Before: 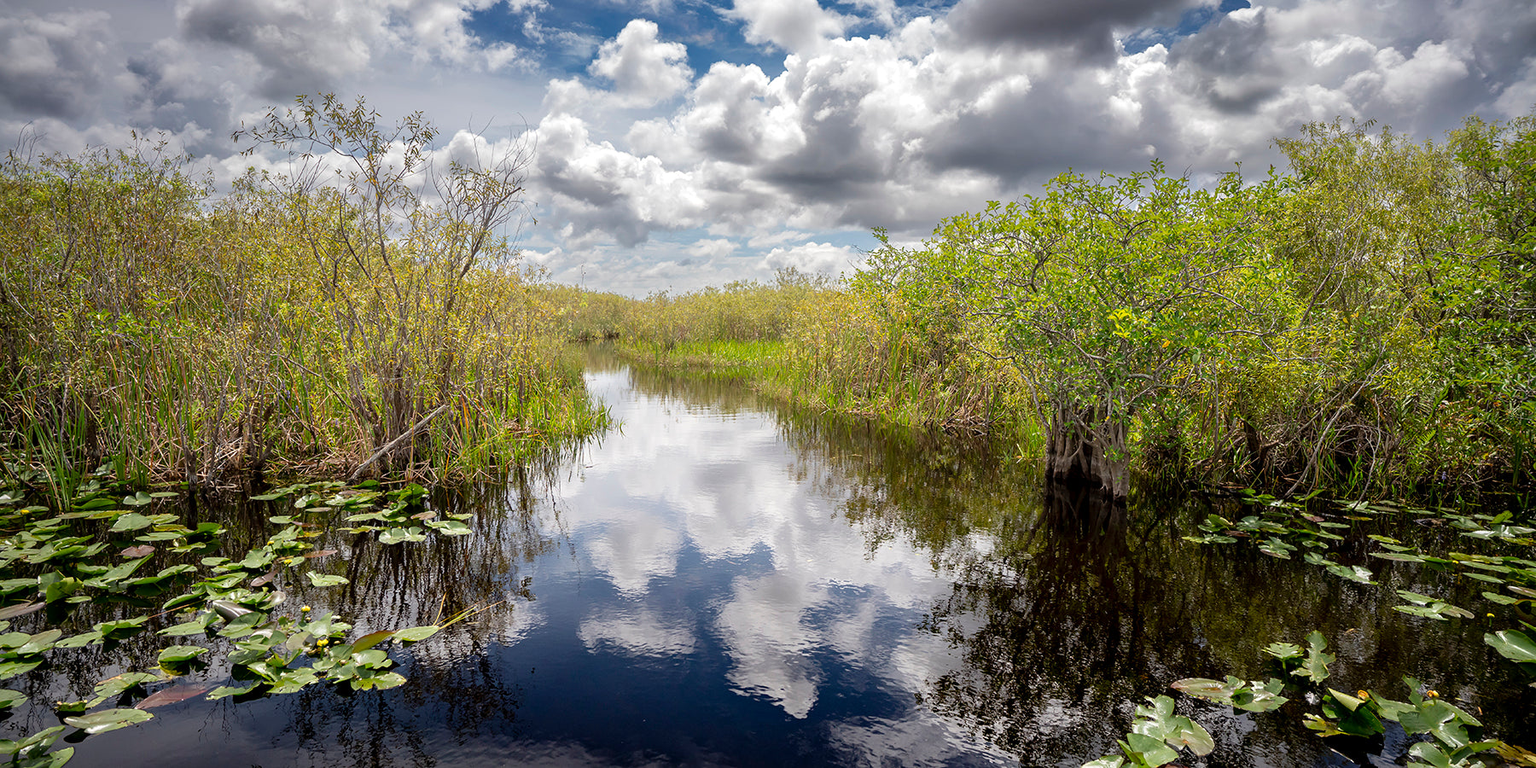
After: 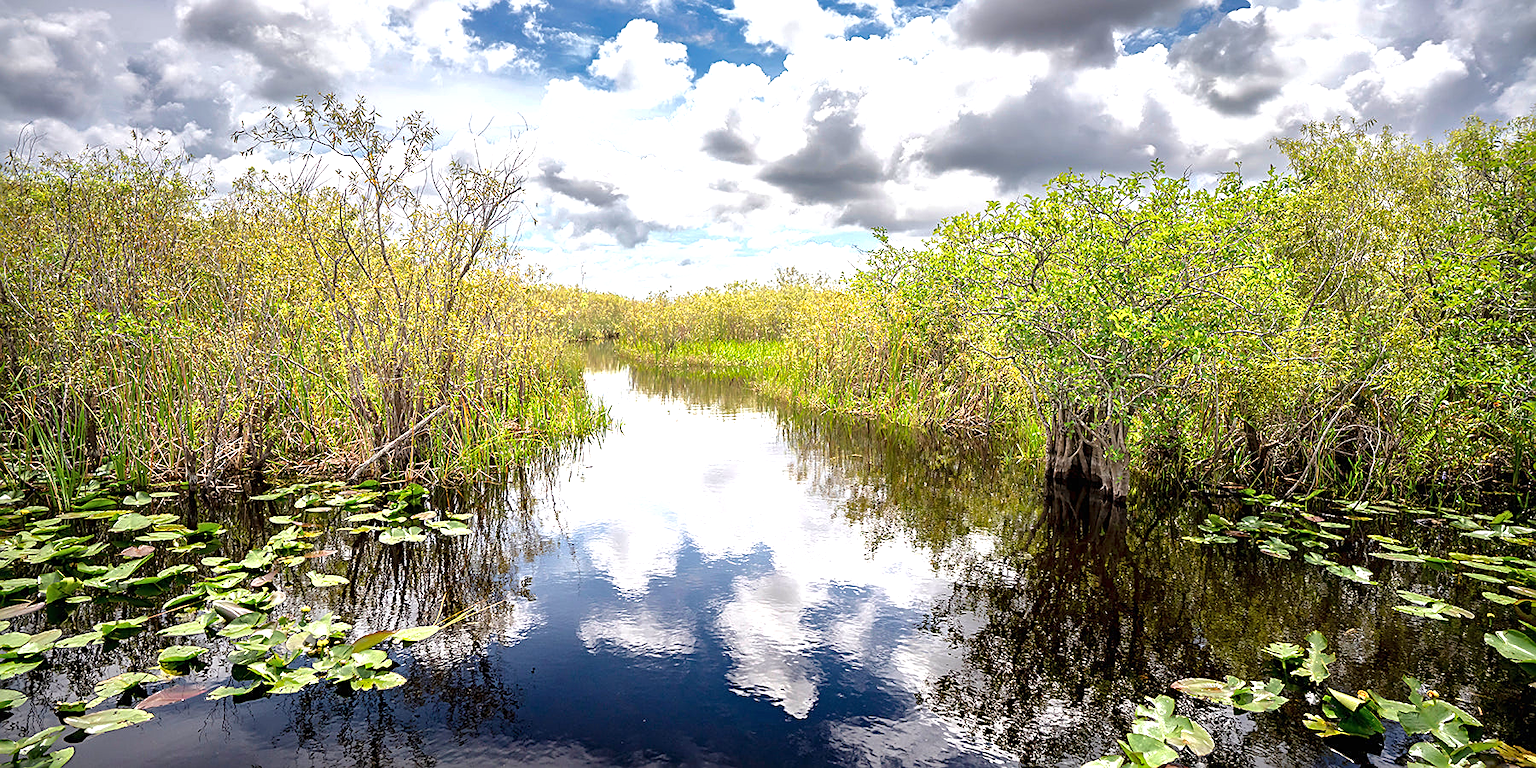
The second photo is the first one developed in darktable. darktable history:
exposure: black level correction 0, exposure 1 EV, compensate exposure bias true, compensate highlight preservation false
shadows and highlights: shadows 10, white point adjustment 1, highlights -40
sharpen: on, module defaults
